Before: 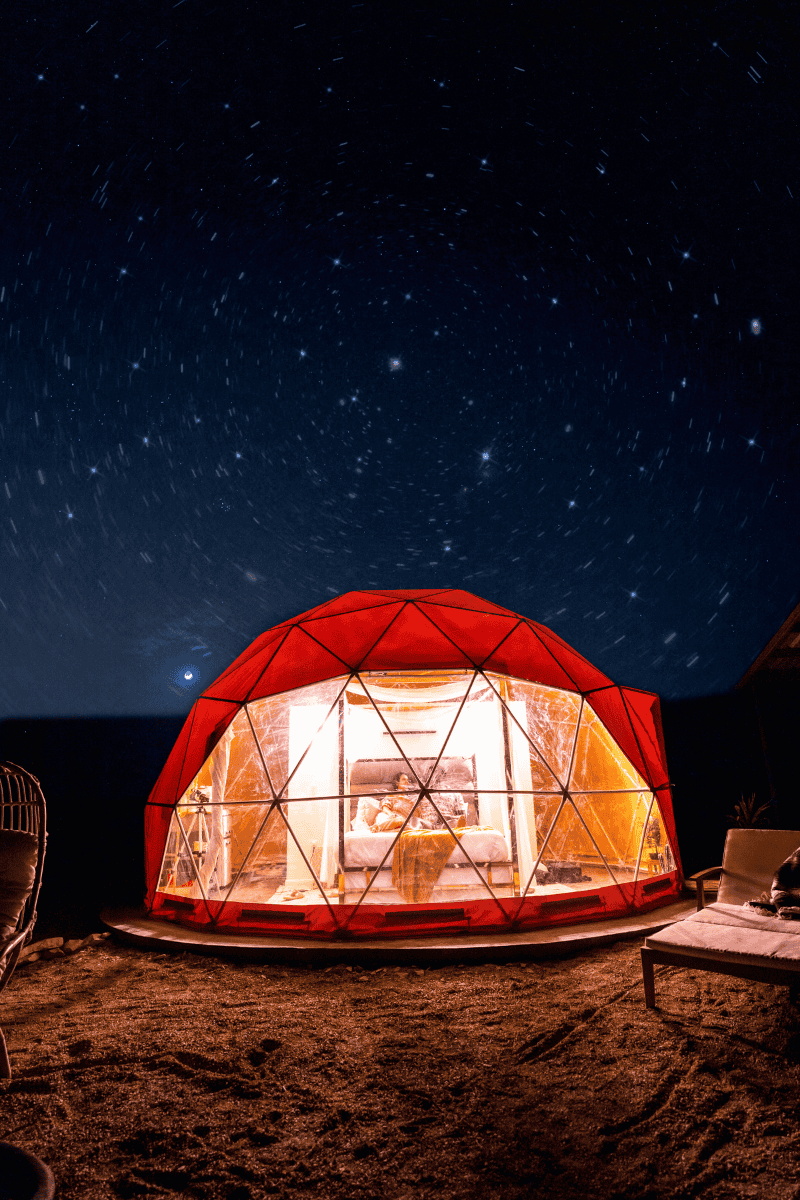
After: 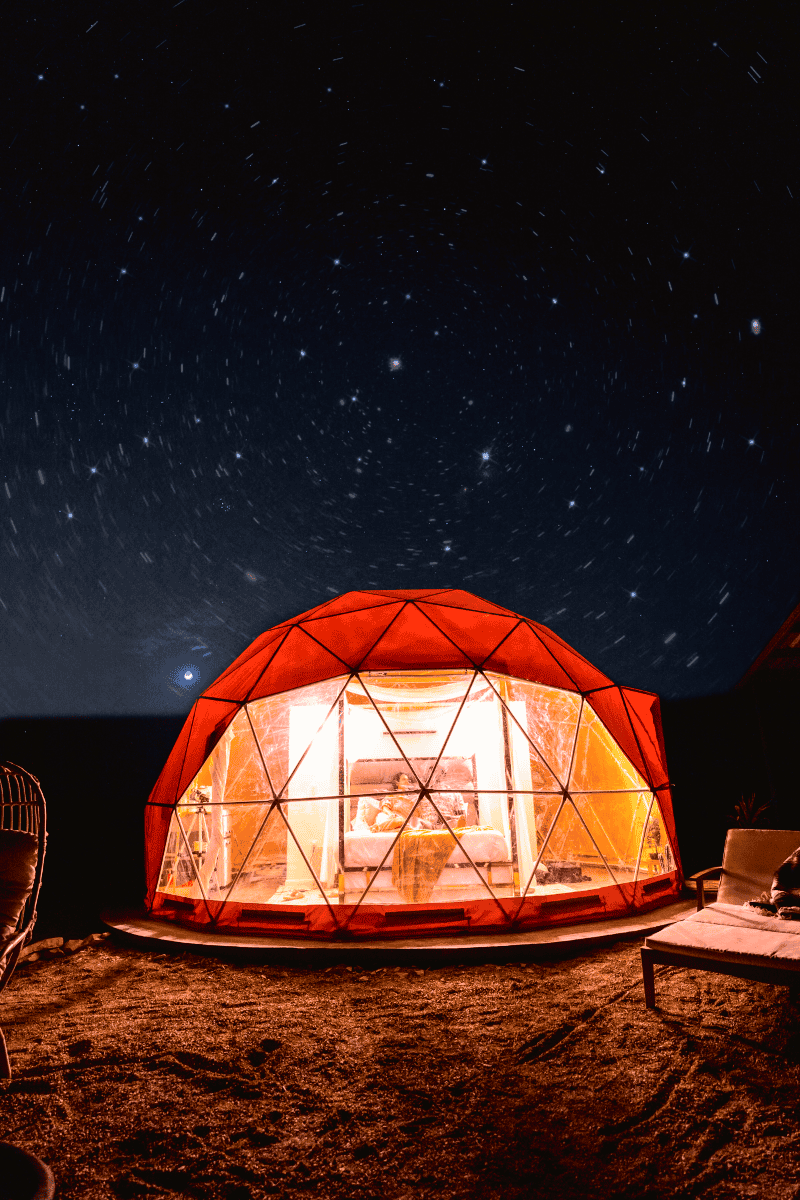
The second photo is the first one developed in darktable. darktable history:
tone curve: curves: ch0 [(0, 0.019) (0.066, 0.054) (0.184, 0.184) (0.369, 0.417) (0.501, 0.586) (0.617, 0.71) (0.743, 0.787) (0.997, 0.997)]; ch1 [(0, 0) (0.187, 0.156) (0.388, 0.372) (0.437, 0.428) (0.474, 0.472) (0.499, 0.5) (0.521, 0.514) (0.548, 0.567) (0.6, 0.629) (0.82, 0.831) (1, 1)]; ch2 [(0, 0) (0.234, 0.227) (0.352, 0.372) (0.459, 0.484) (0.5, 0.505) (0.518, 0.516) (0.529, 0.541) (0.56, 0.594) (0.607, 0.644) (0.74, 0.771) (0.858, 0.873) (0.999, 0.994)], color space Lab, independent channels
exposure: compensate exposure bias true, compensate highlight preservation false
